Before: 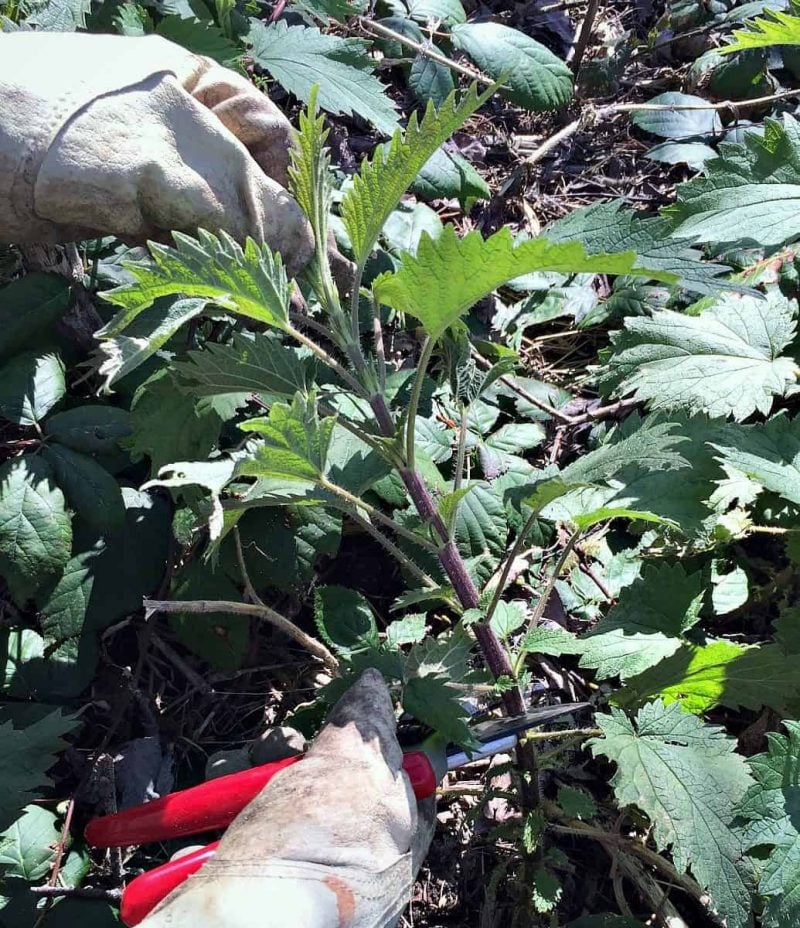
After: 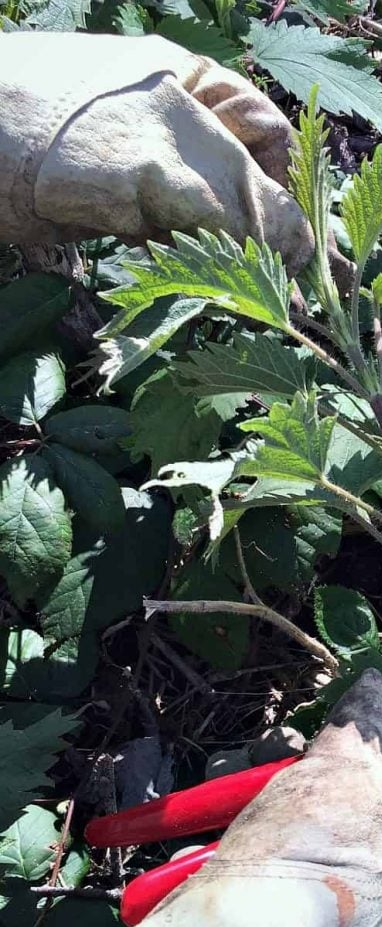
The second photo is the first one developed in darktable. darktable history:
crop and rotate: left 0.044%, top 0%, right 52.184%
